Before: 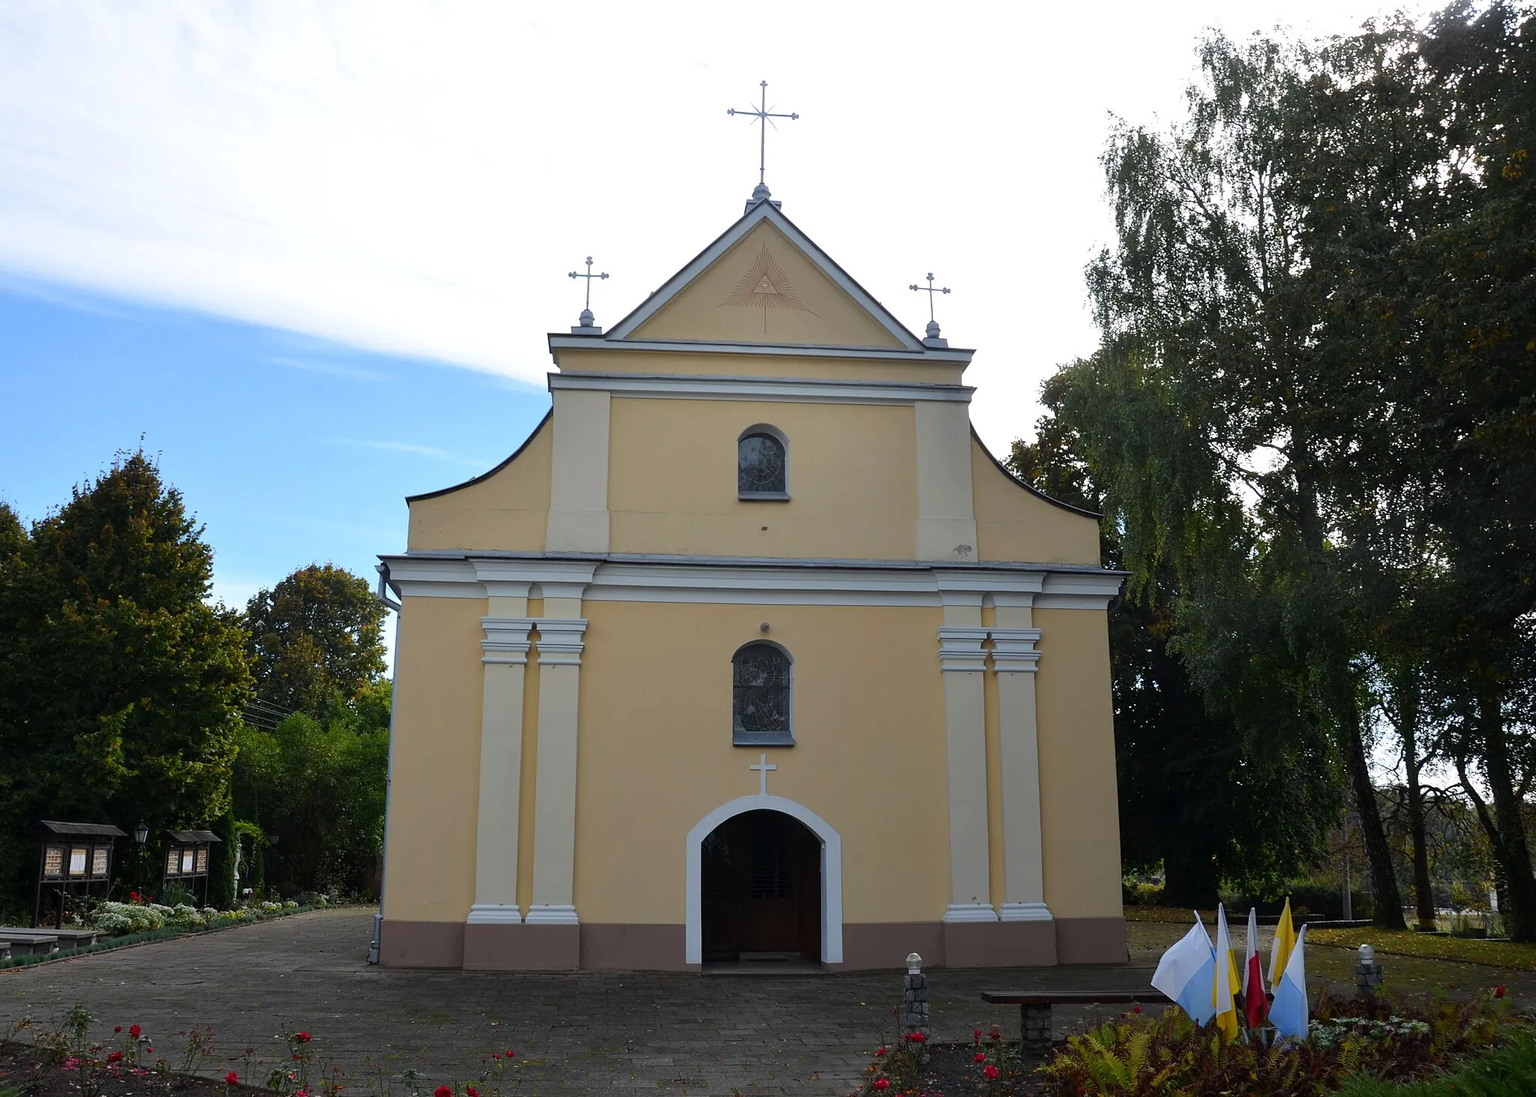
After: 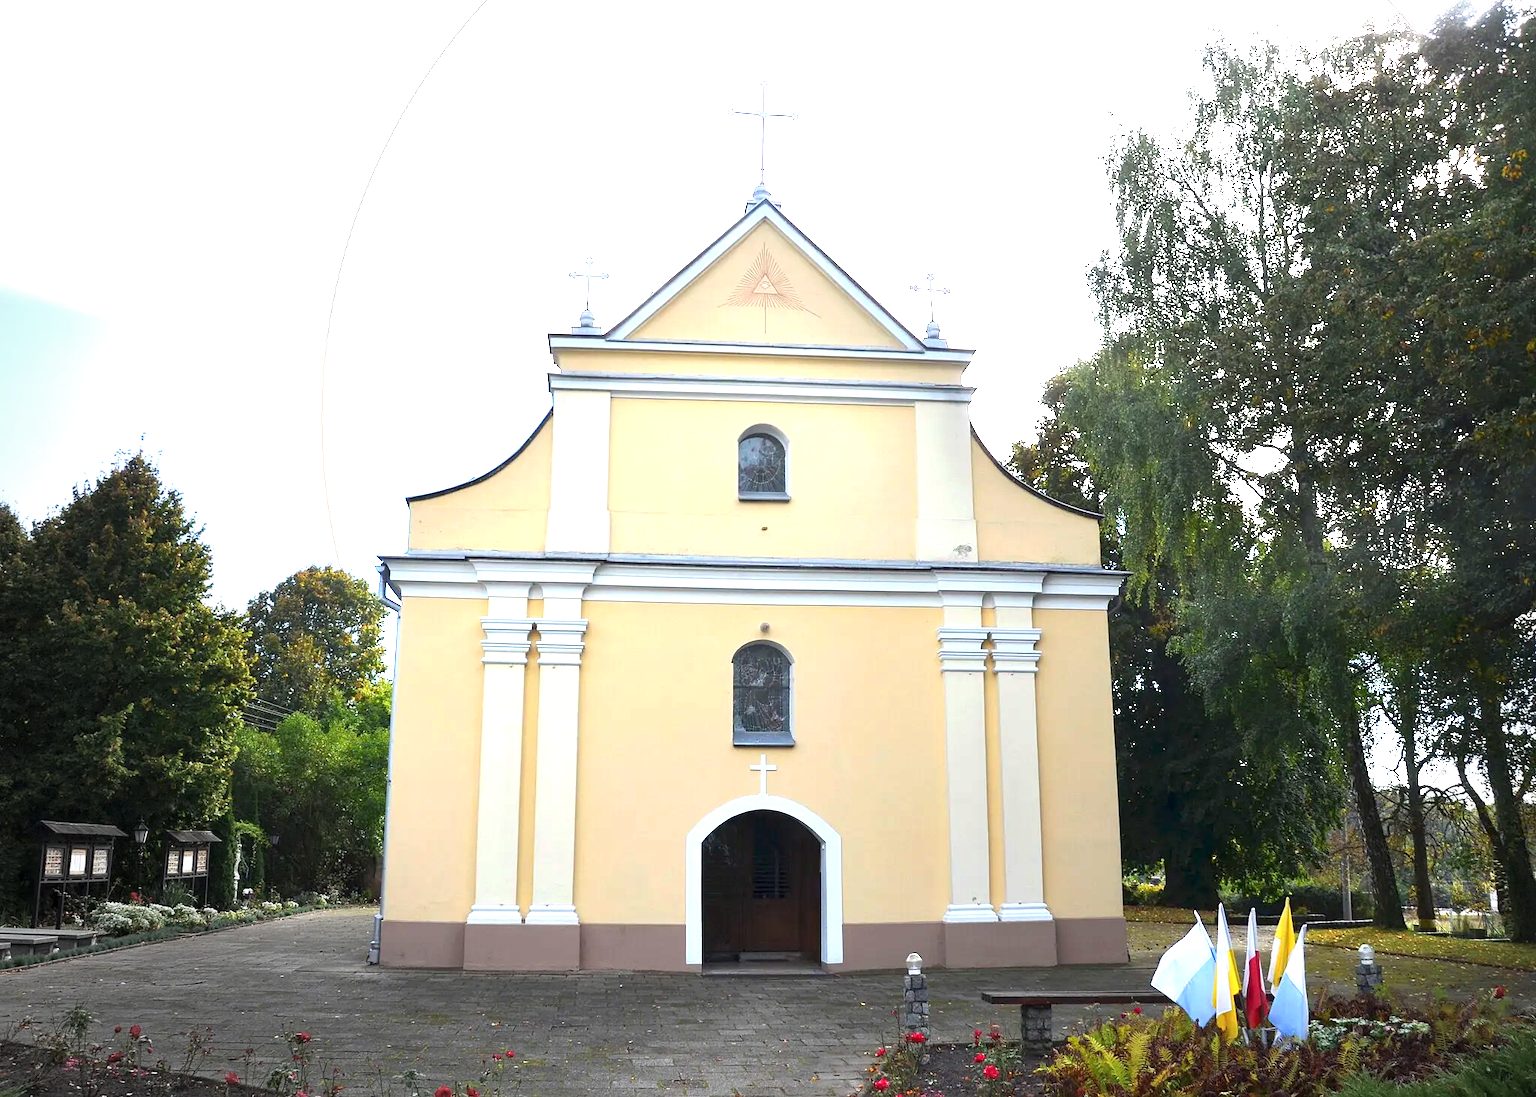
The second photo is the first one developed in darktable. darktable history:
vignetting: center (0.22, -0.238), dithering 8-bit output, unbound false
exposure: exposure 1.995 EV, compensate highlight preservation false
